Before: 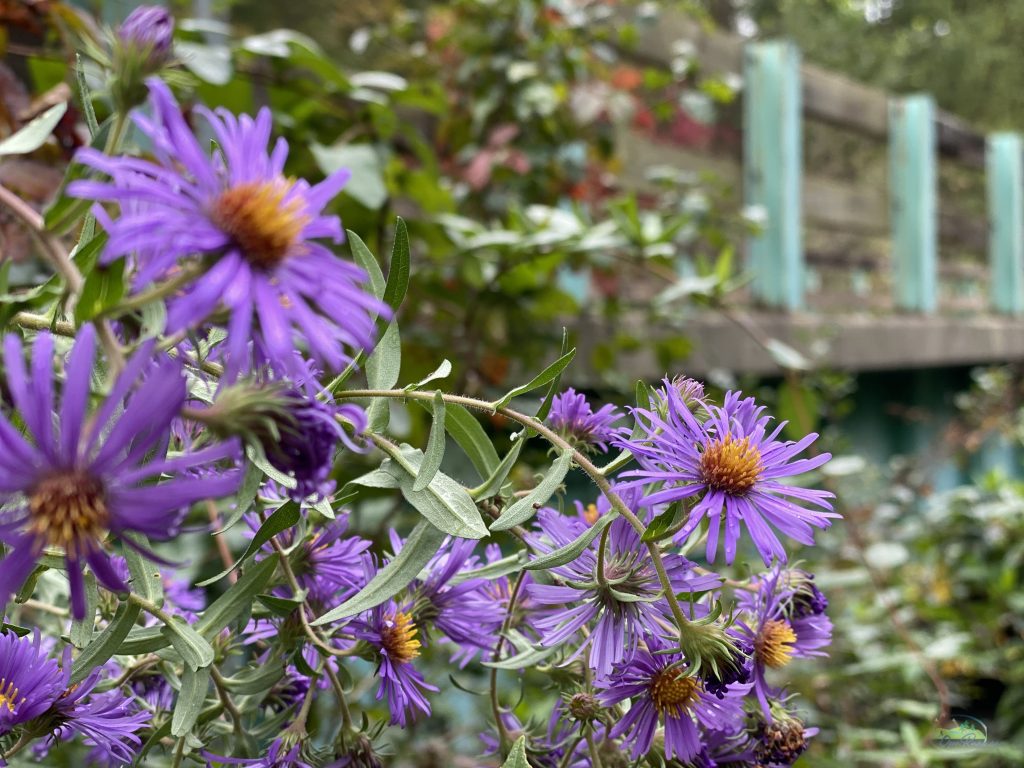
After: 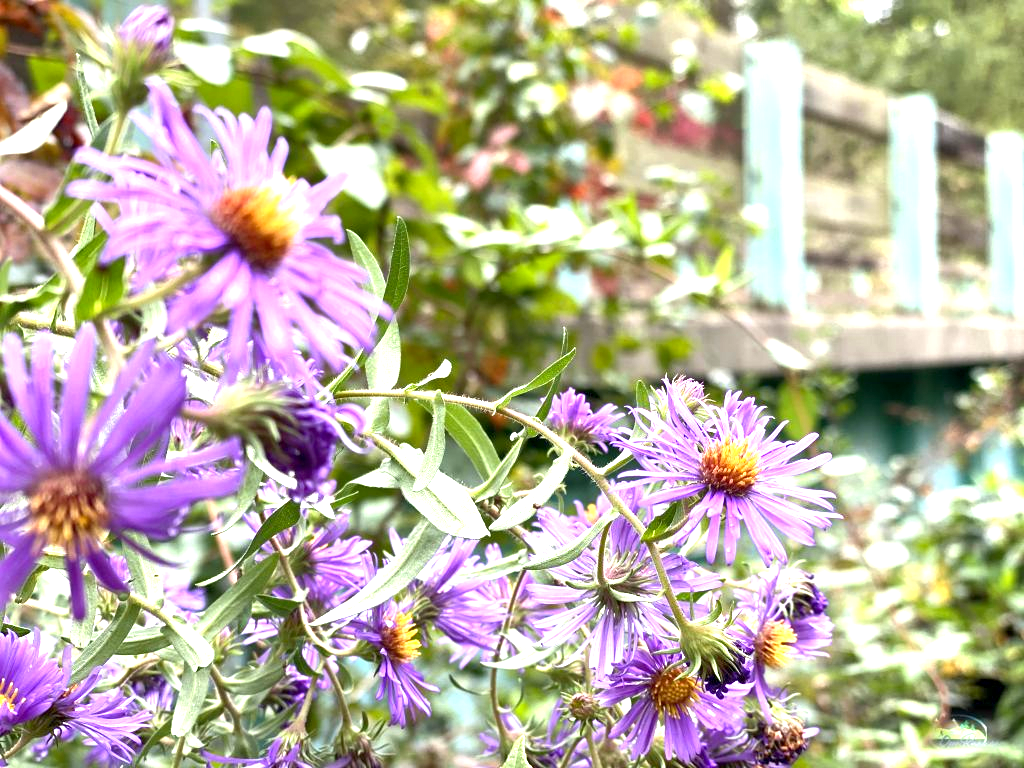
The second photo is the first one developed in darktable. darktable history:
shadows and highlights: shadows 37.27, highlights -28.18, soften with gaussian
exposure: black level correction 0.001, exposure 1.719 EV, compensate exposure bias true, compensate highlight preservation false
base curve: preserve colors none
